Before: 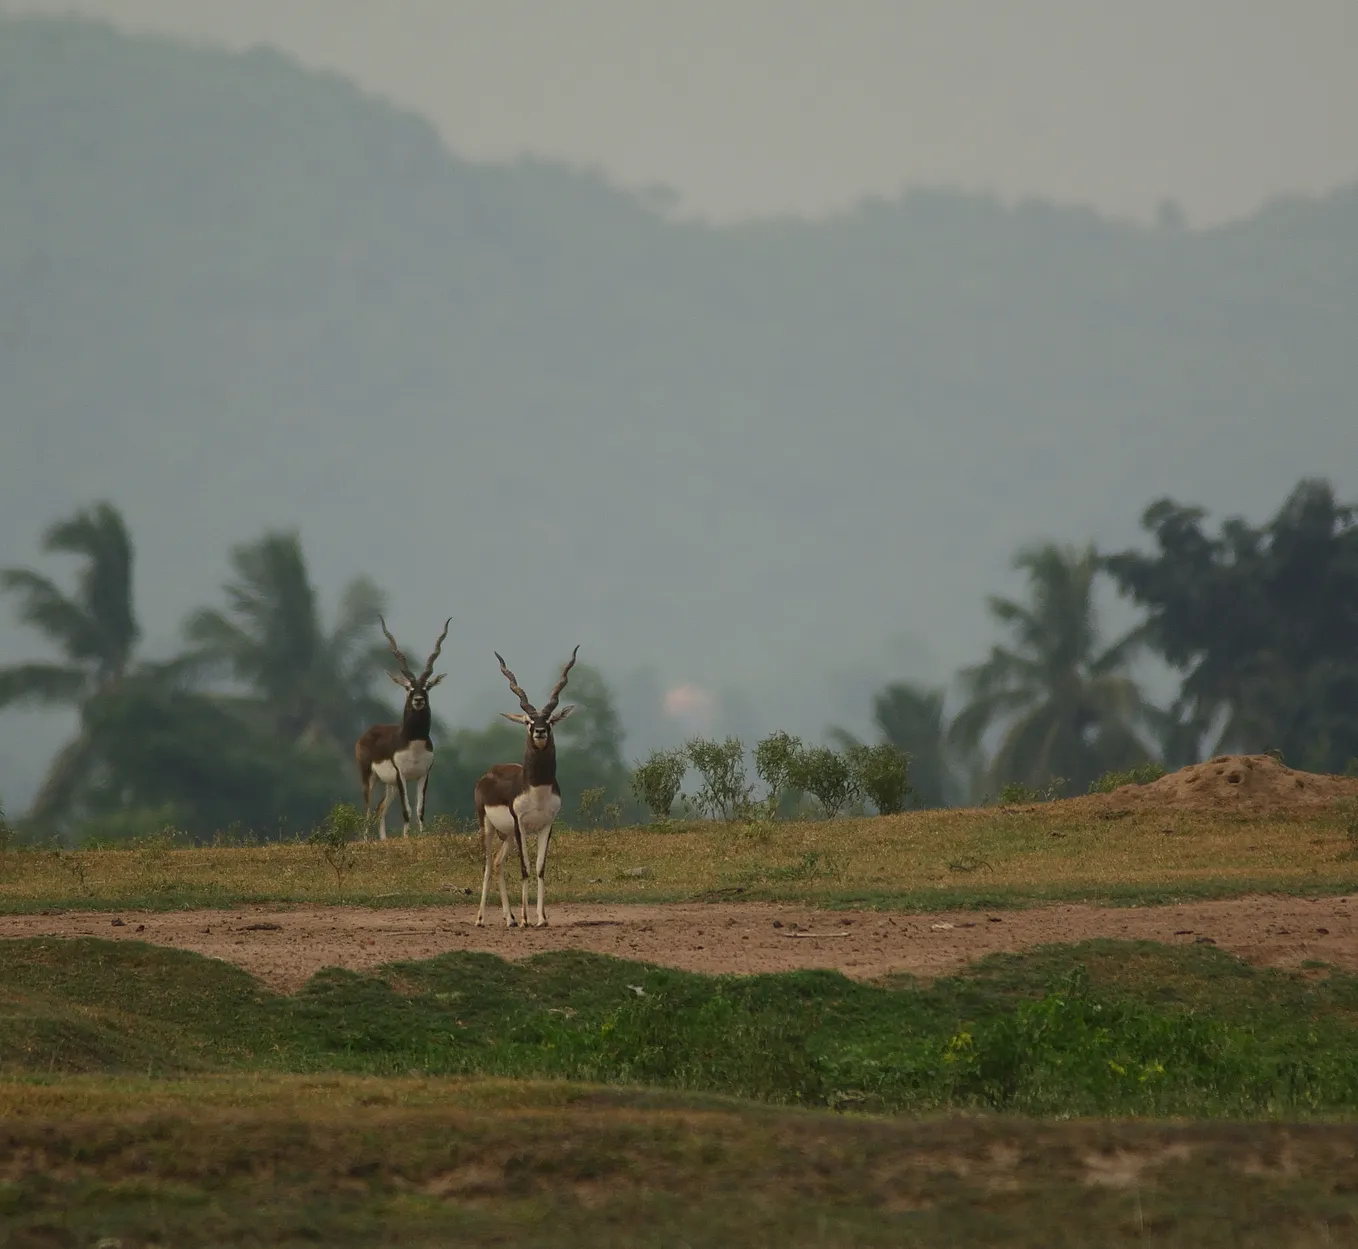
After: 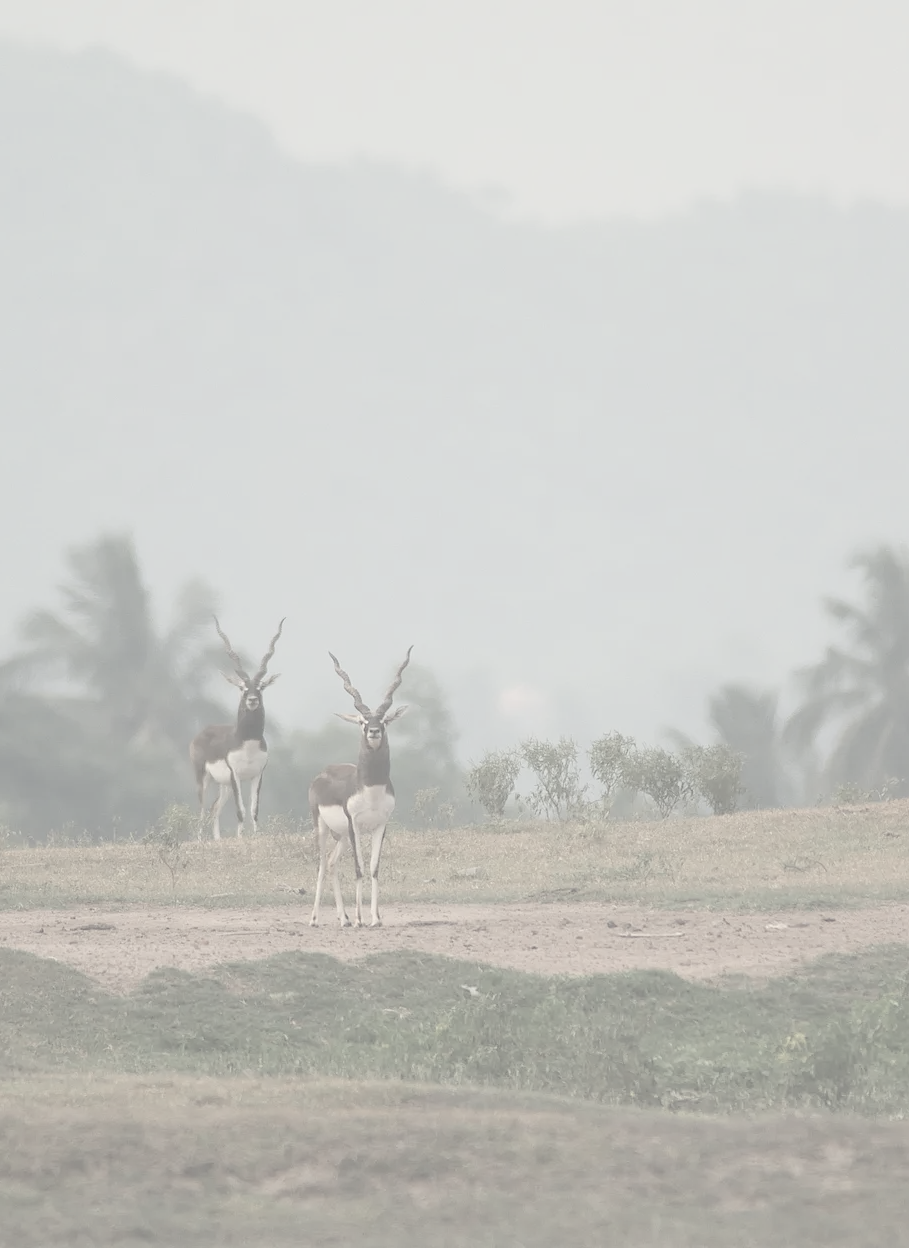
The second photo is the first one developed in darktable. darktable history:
crop and rotate: left 12.297%, right 20.758%
exposure: black level correction 0, exposure 0.9 EV, compensate highlight preservation false
contrast brightness saturation: contrast -0.302, brightness 0.749, saturation -0.791
color balance rgb: perceptual saturation grading › global saturation -11.618%, global vibrance 25.126%, contrast 10.438%
